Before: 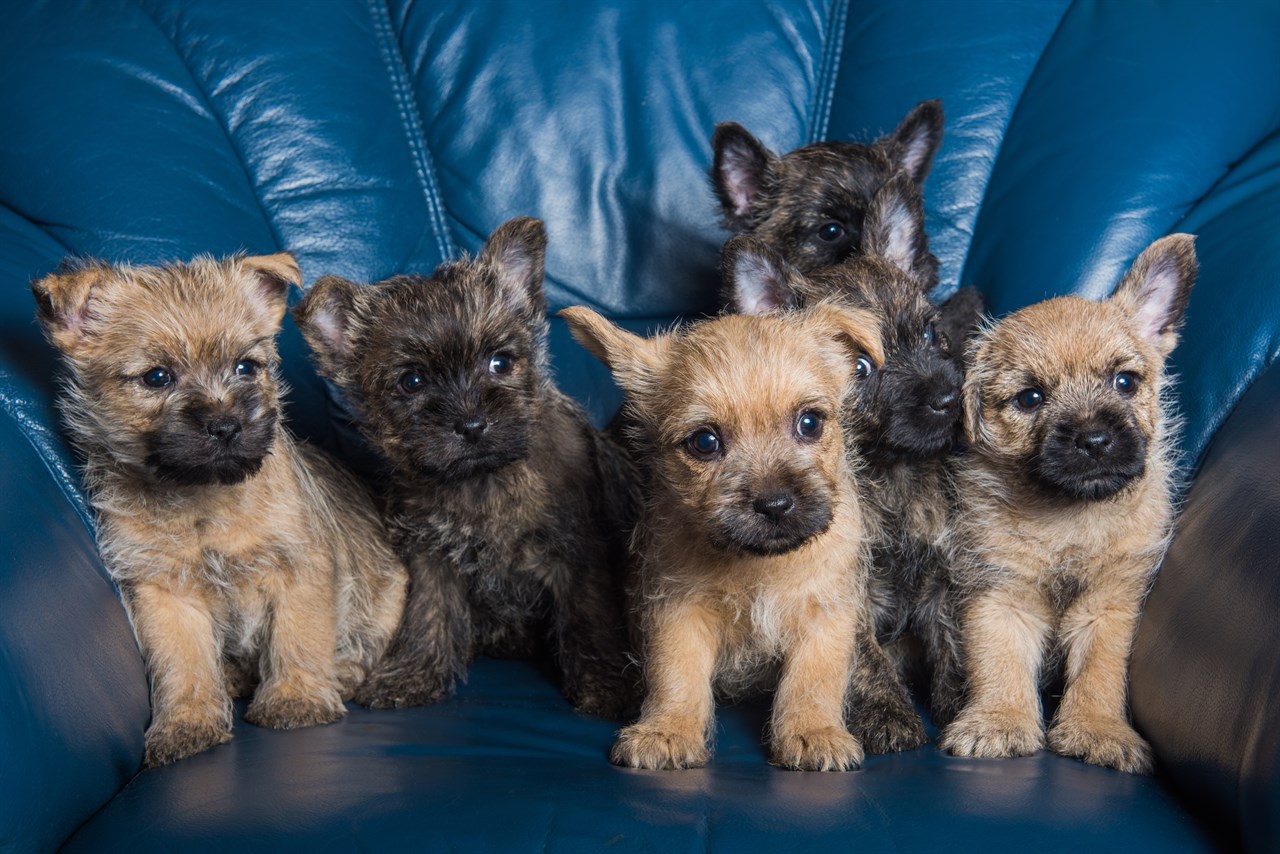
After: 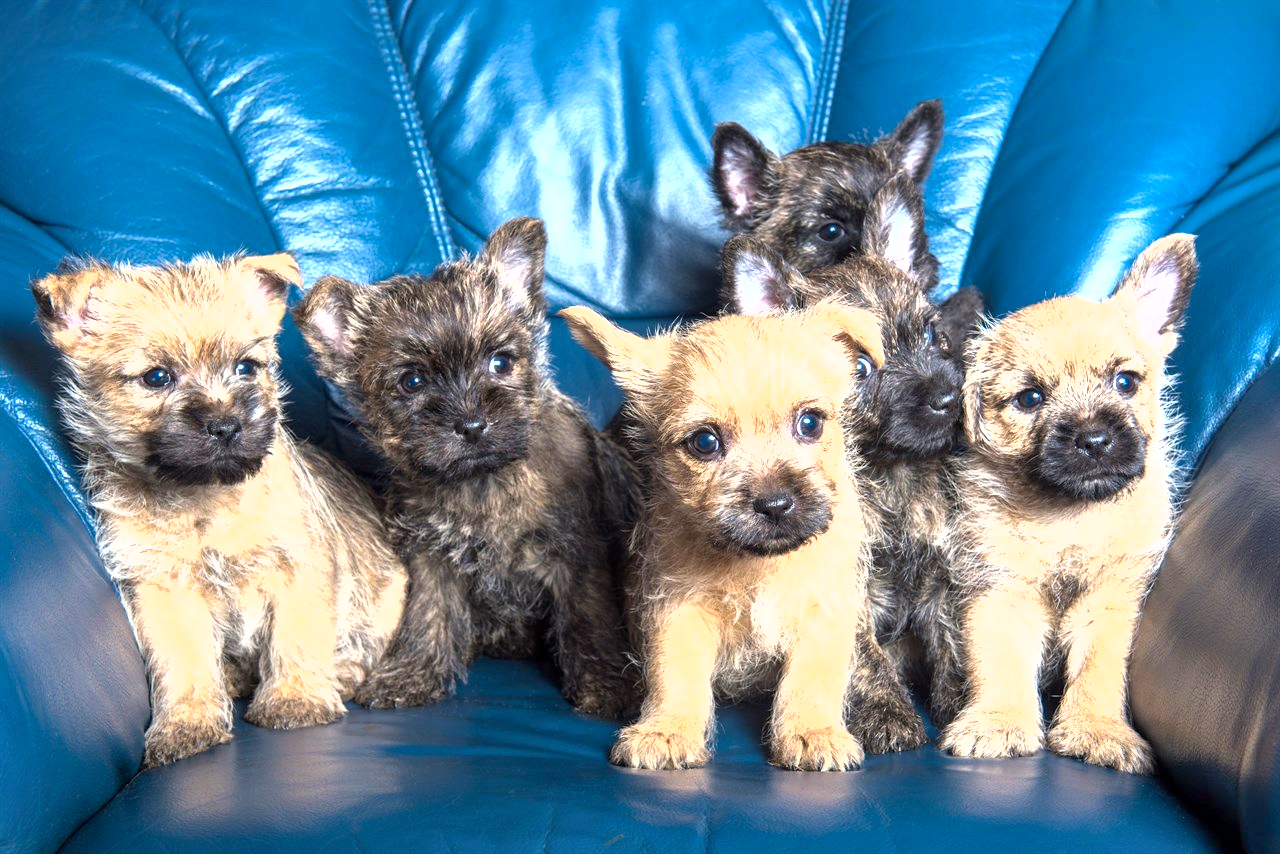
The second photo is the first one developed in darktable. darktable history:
shadows and highlights: shadows 52.22, highlights -28.6, highlights color adjustment 45.26%, soften with gaussian
exposure: black level correction 0.001, exposure 1.738 EV, compensate exposure bias true, compensate highlight preservation false
